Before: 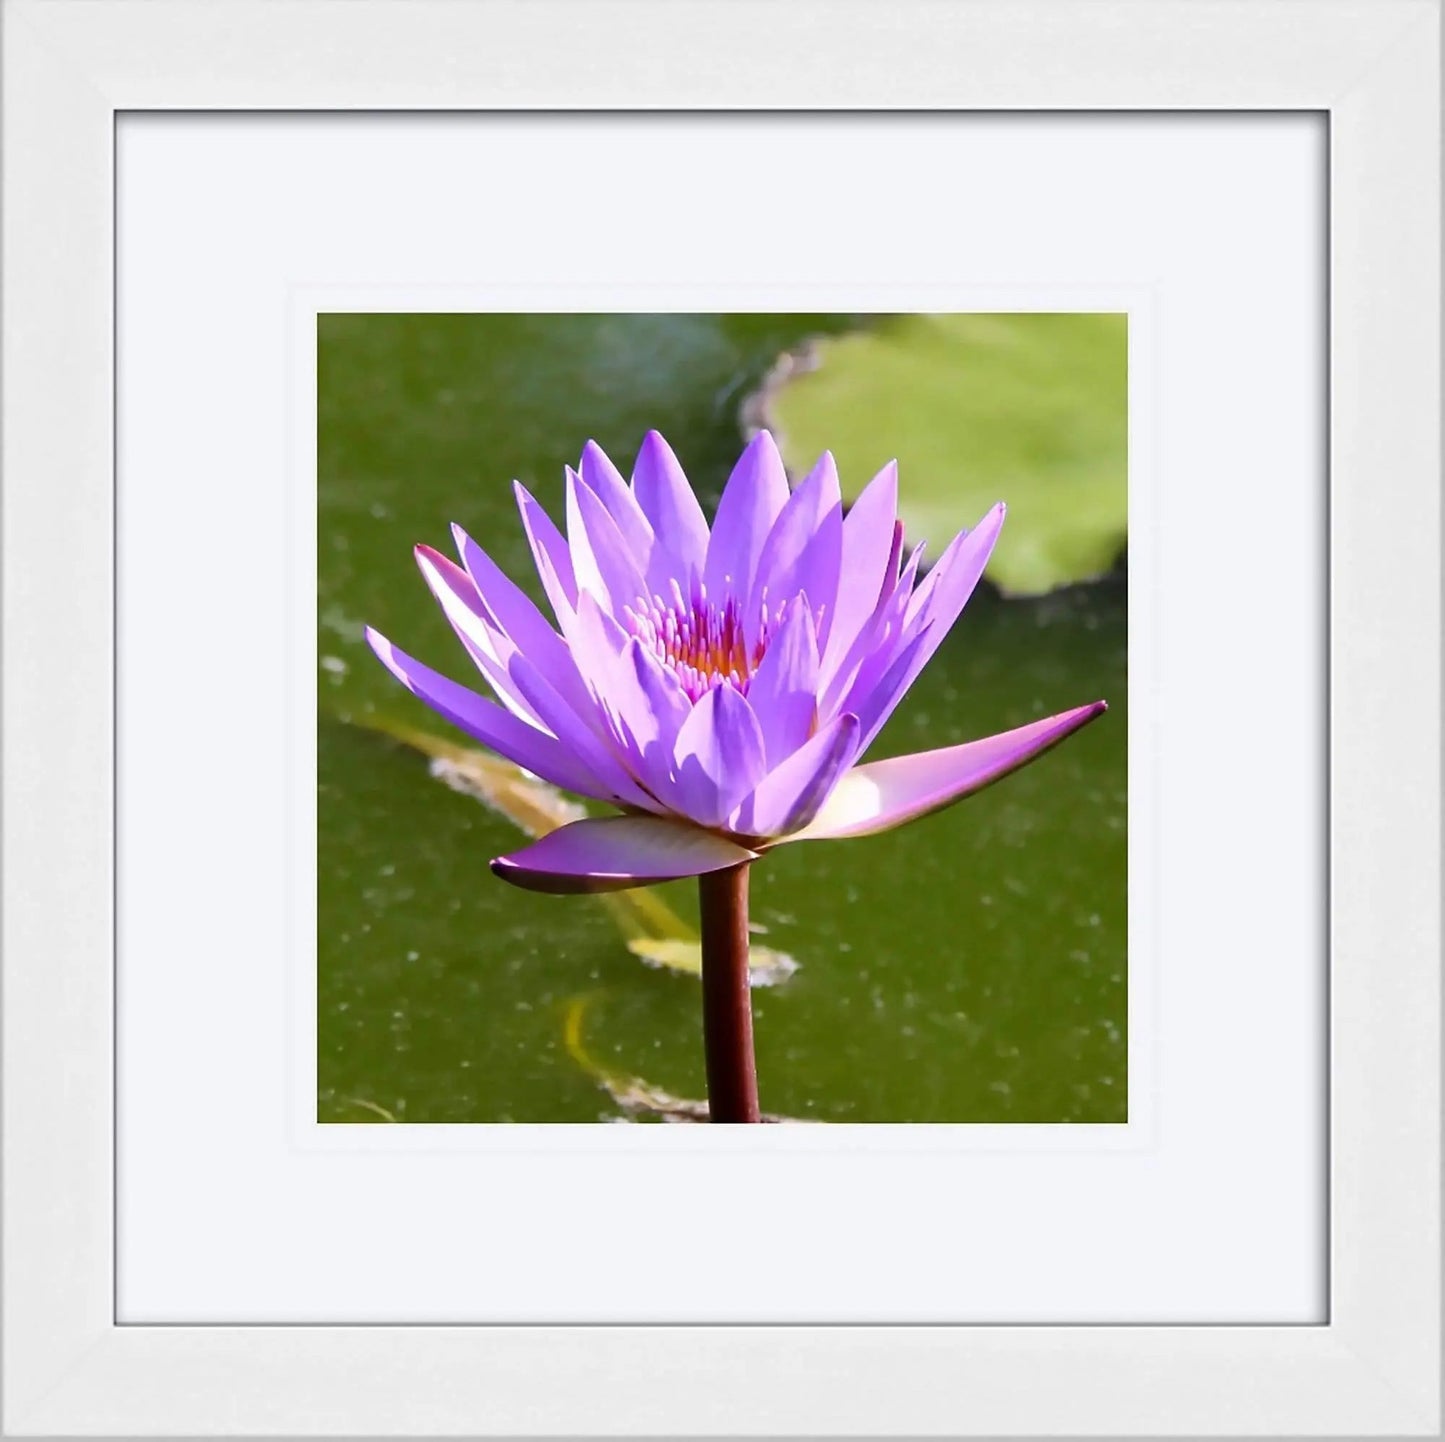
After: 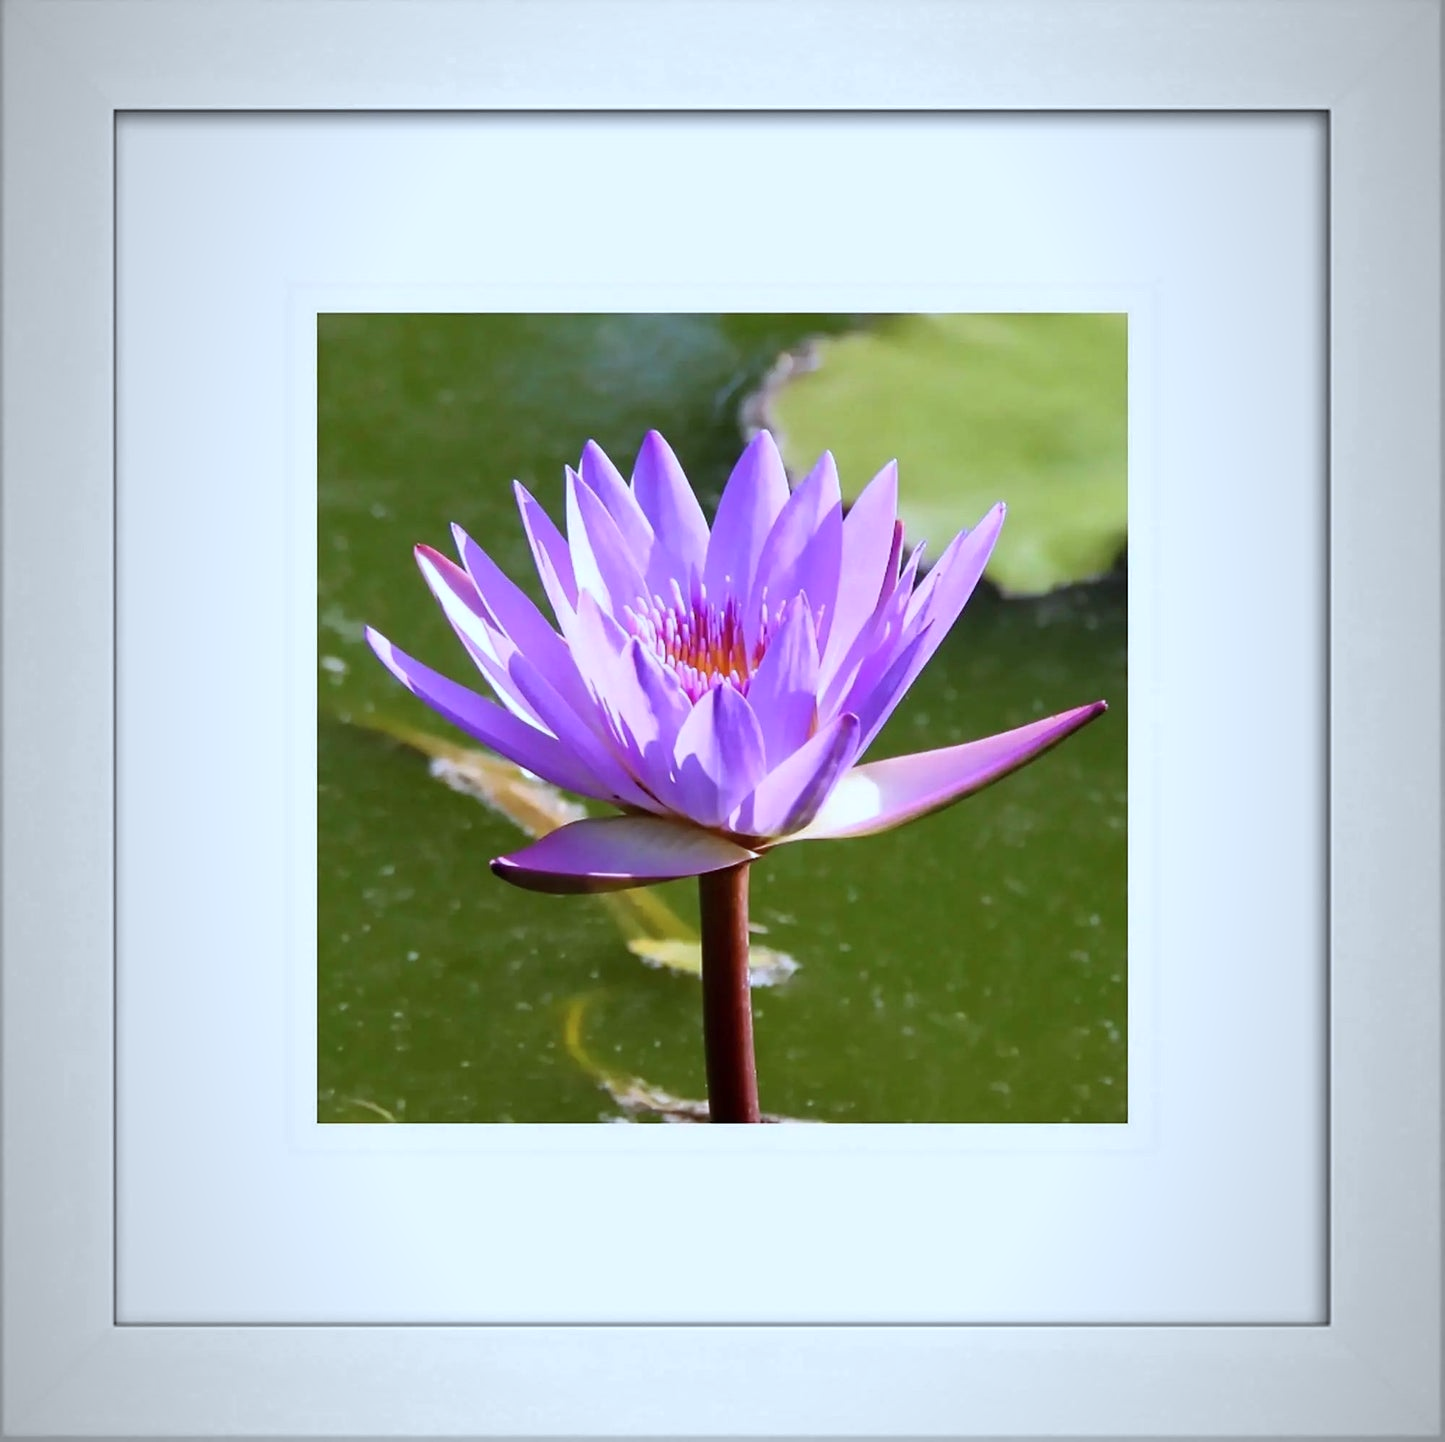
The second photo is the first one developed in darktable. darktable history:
vignetting: fall-off start 97%, fall-off radius 100%, width/height ratio 0.609, unbound false
color correction: highlights a* -4.18, highlights b* -10.81
